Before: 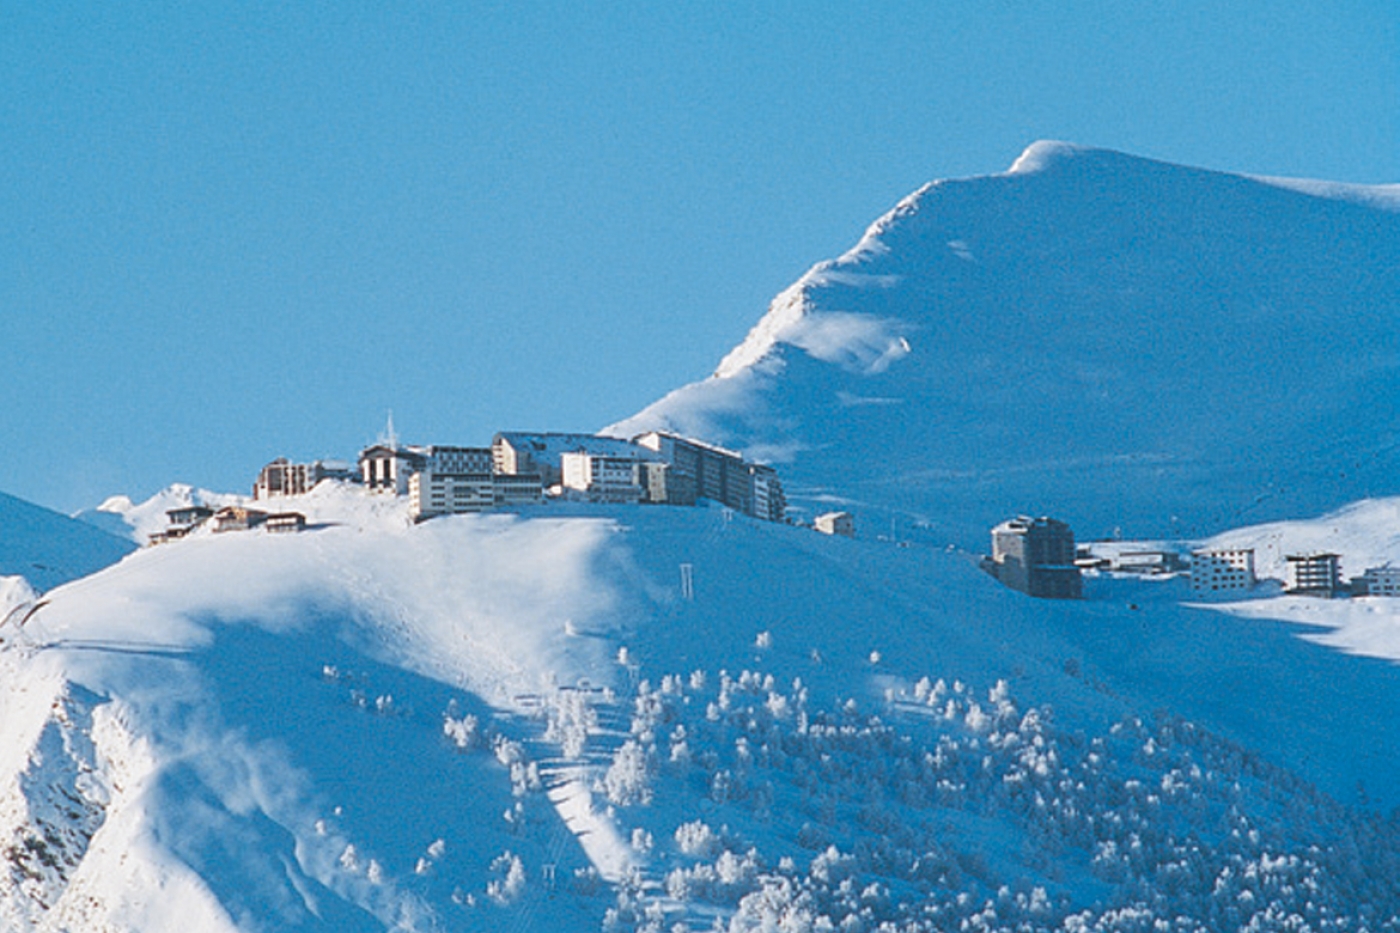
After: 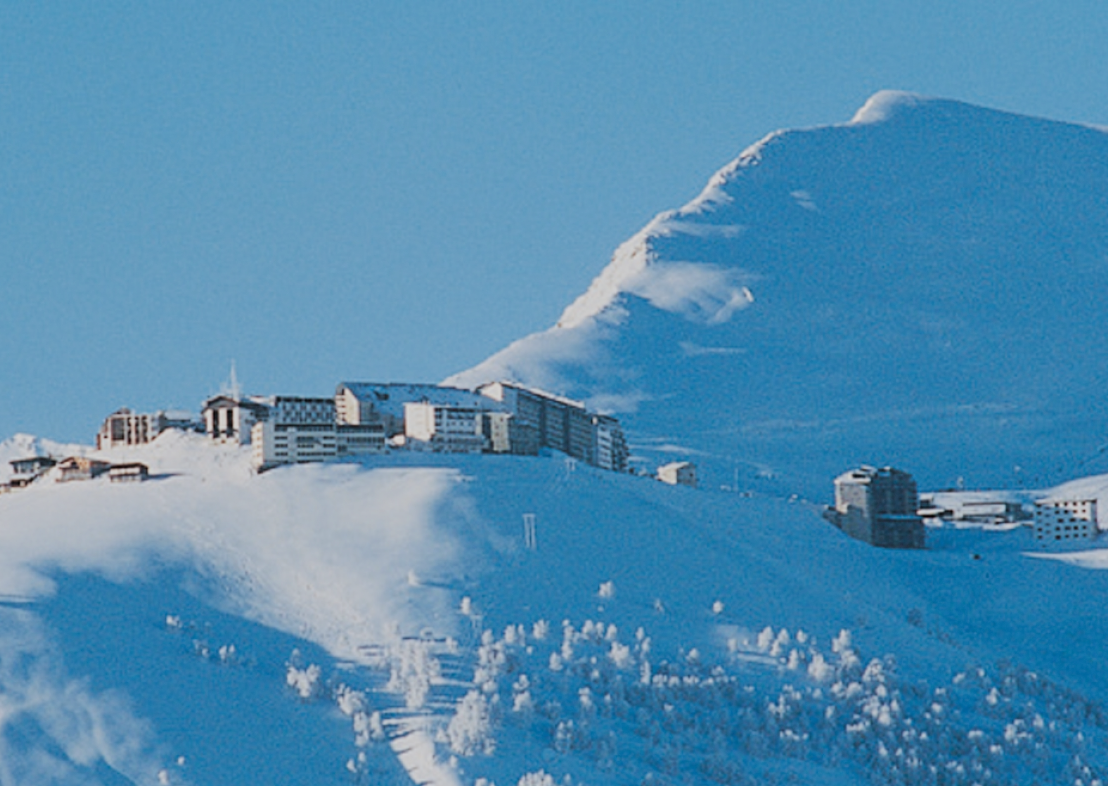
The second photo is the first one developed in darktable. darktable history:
filmic rgb: black relative exposure -9.22 EV, white relative exposure 6.77 EV, hardness 3.07, contrast 1.05
crop: left 11.225%, top 5.381%, right 9.565%, bottom 10.314%
